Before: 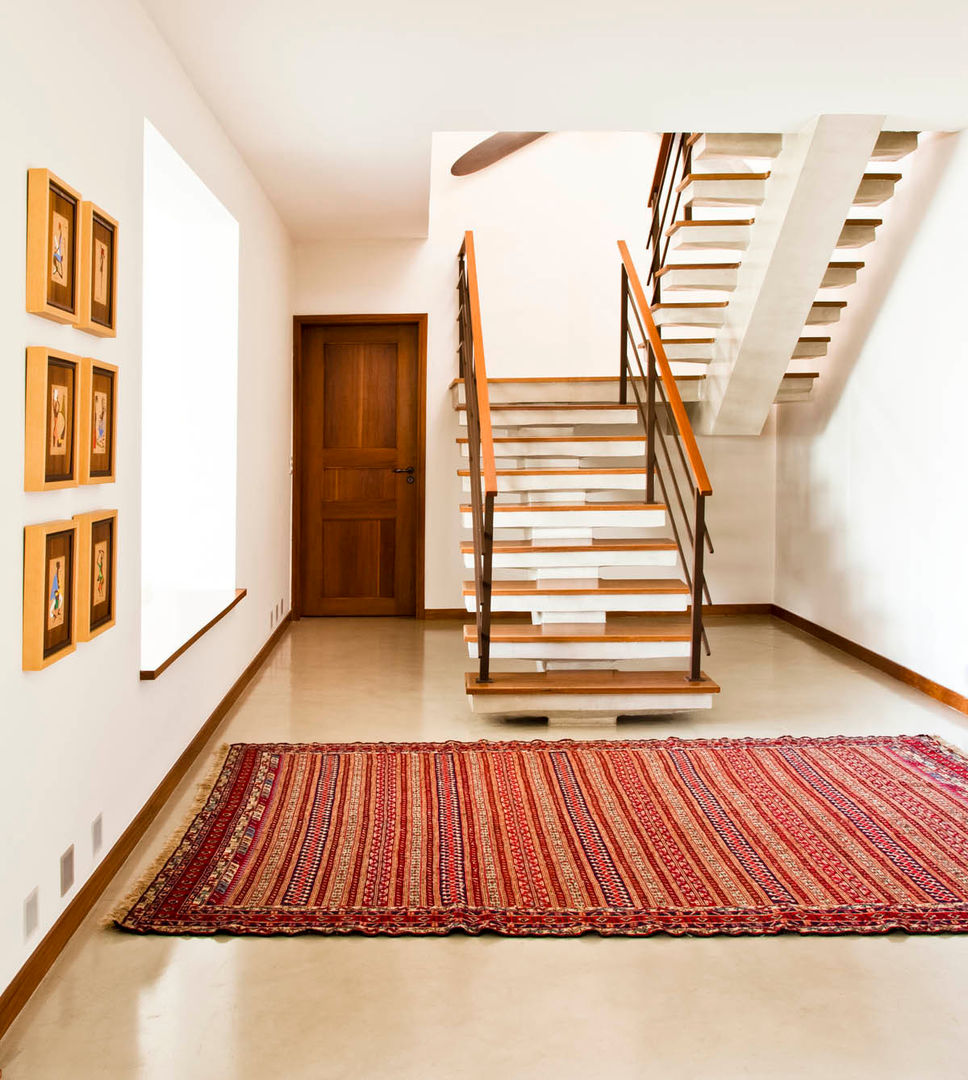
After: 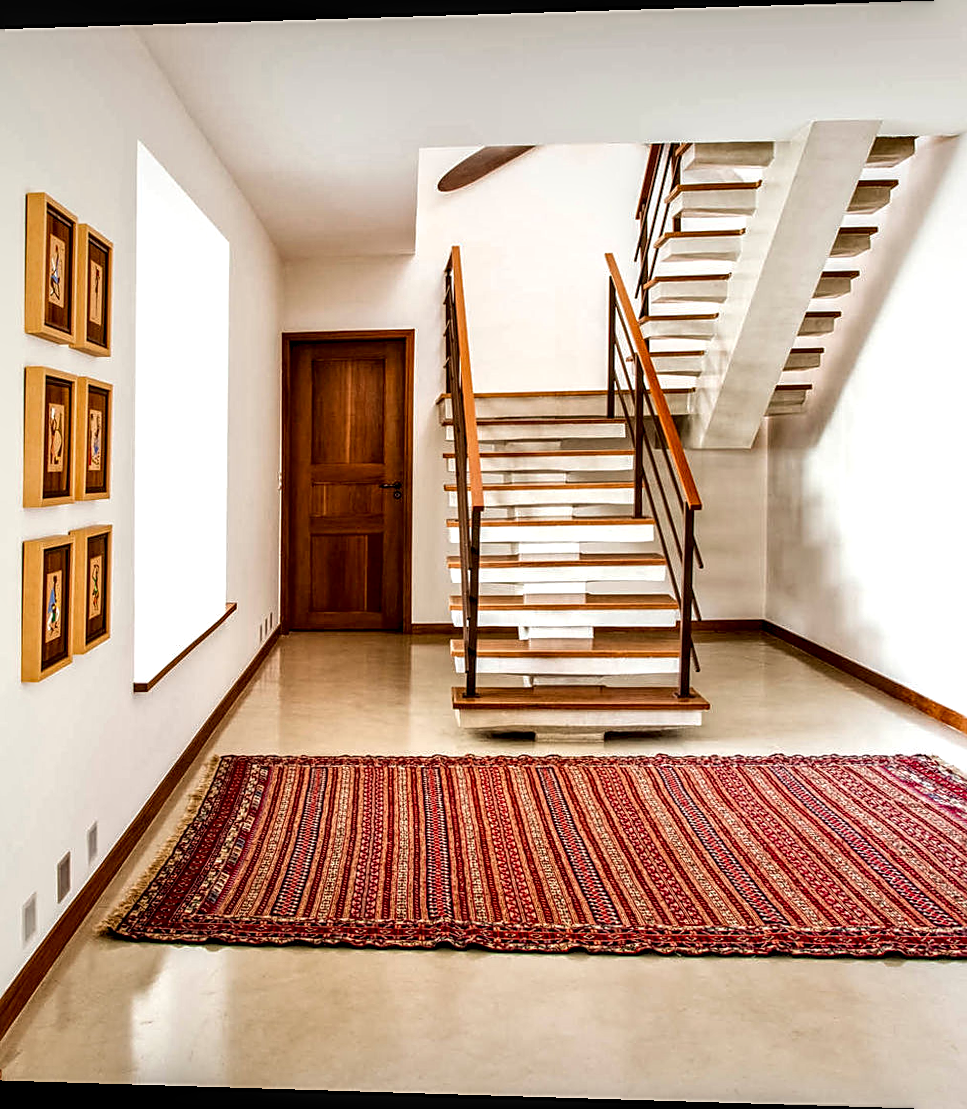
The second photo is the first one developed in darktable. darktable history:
local contrast: highlights 19%, detail 186%
rotate and perspective: lens shift (horizontal) -0.055, automatic cropping off
sharpen: on, module defaults
